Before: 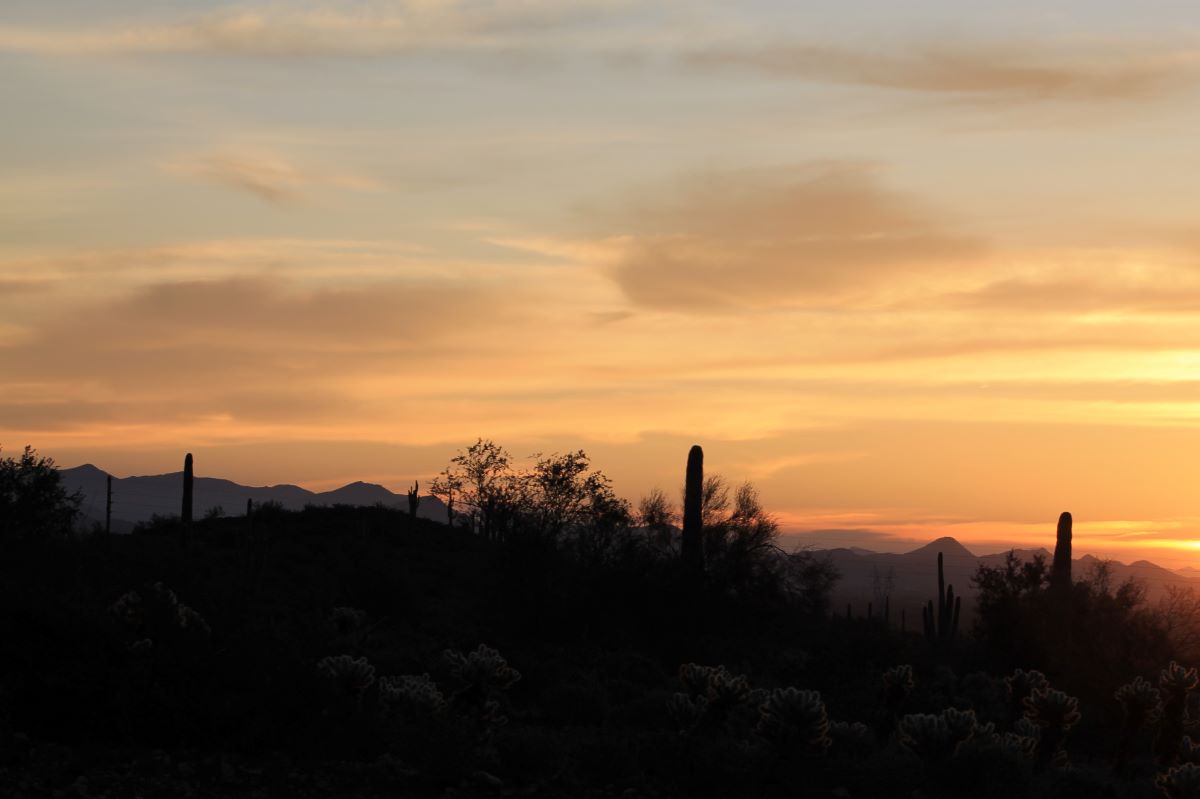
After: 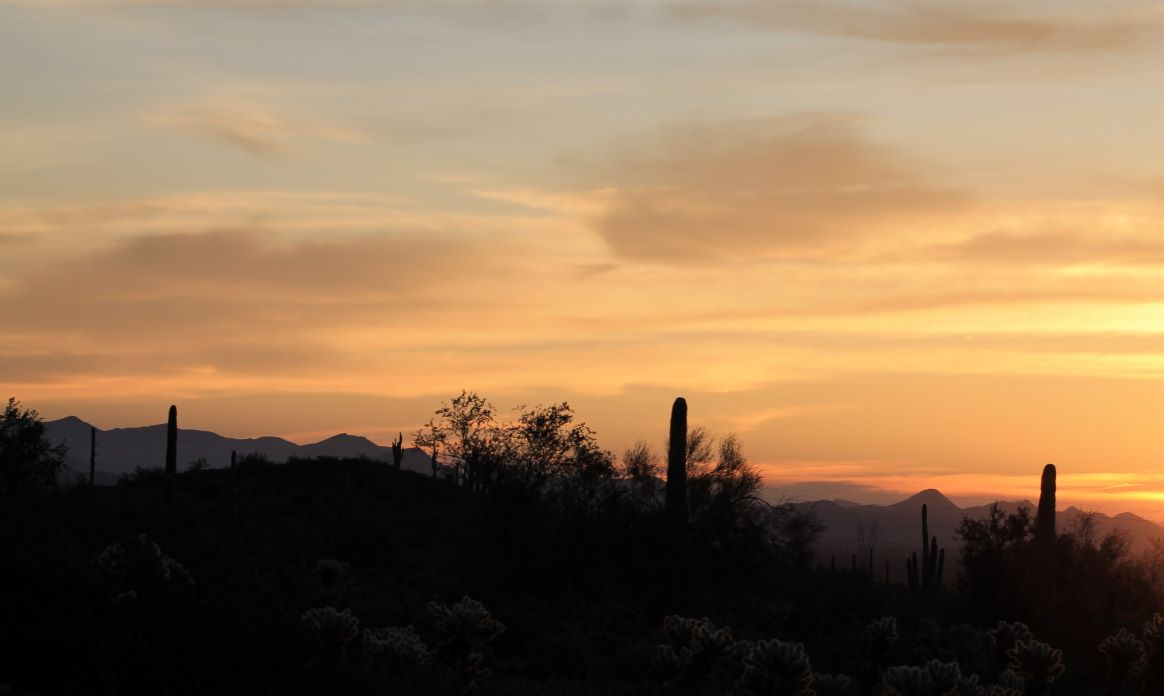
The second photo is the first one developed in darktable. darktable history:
crop: left 1.412%, top 6.116%, right 1.531%, bottom 6.675%
